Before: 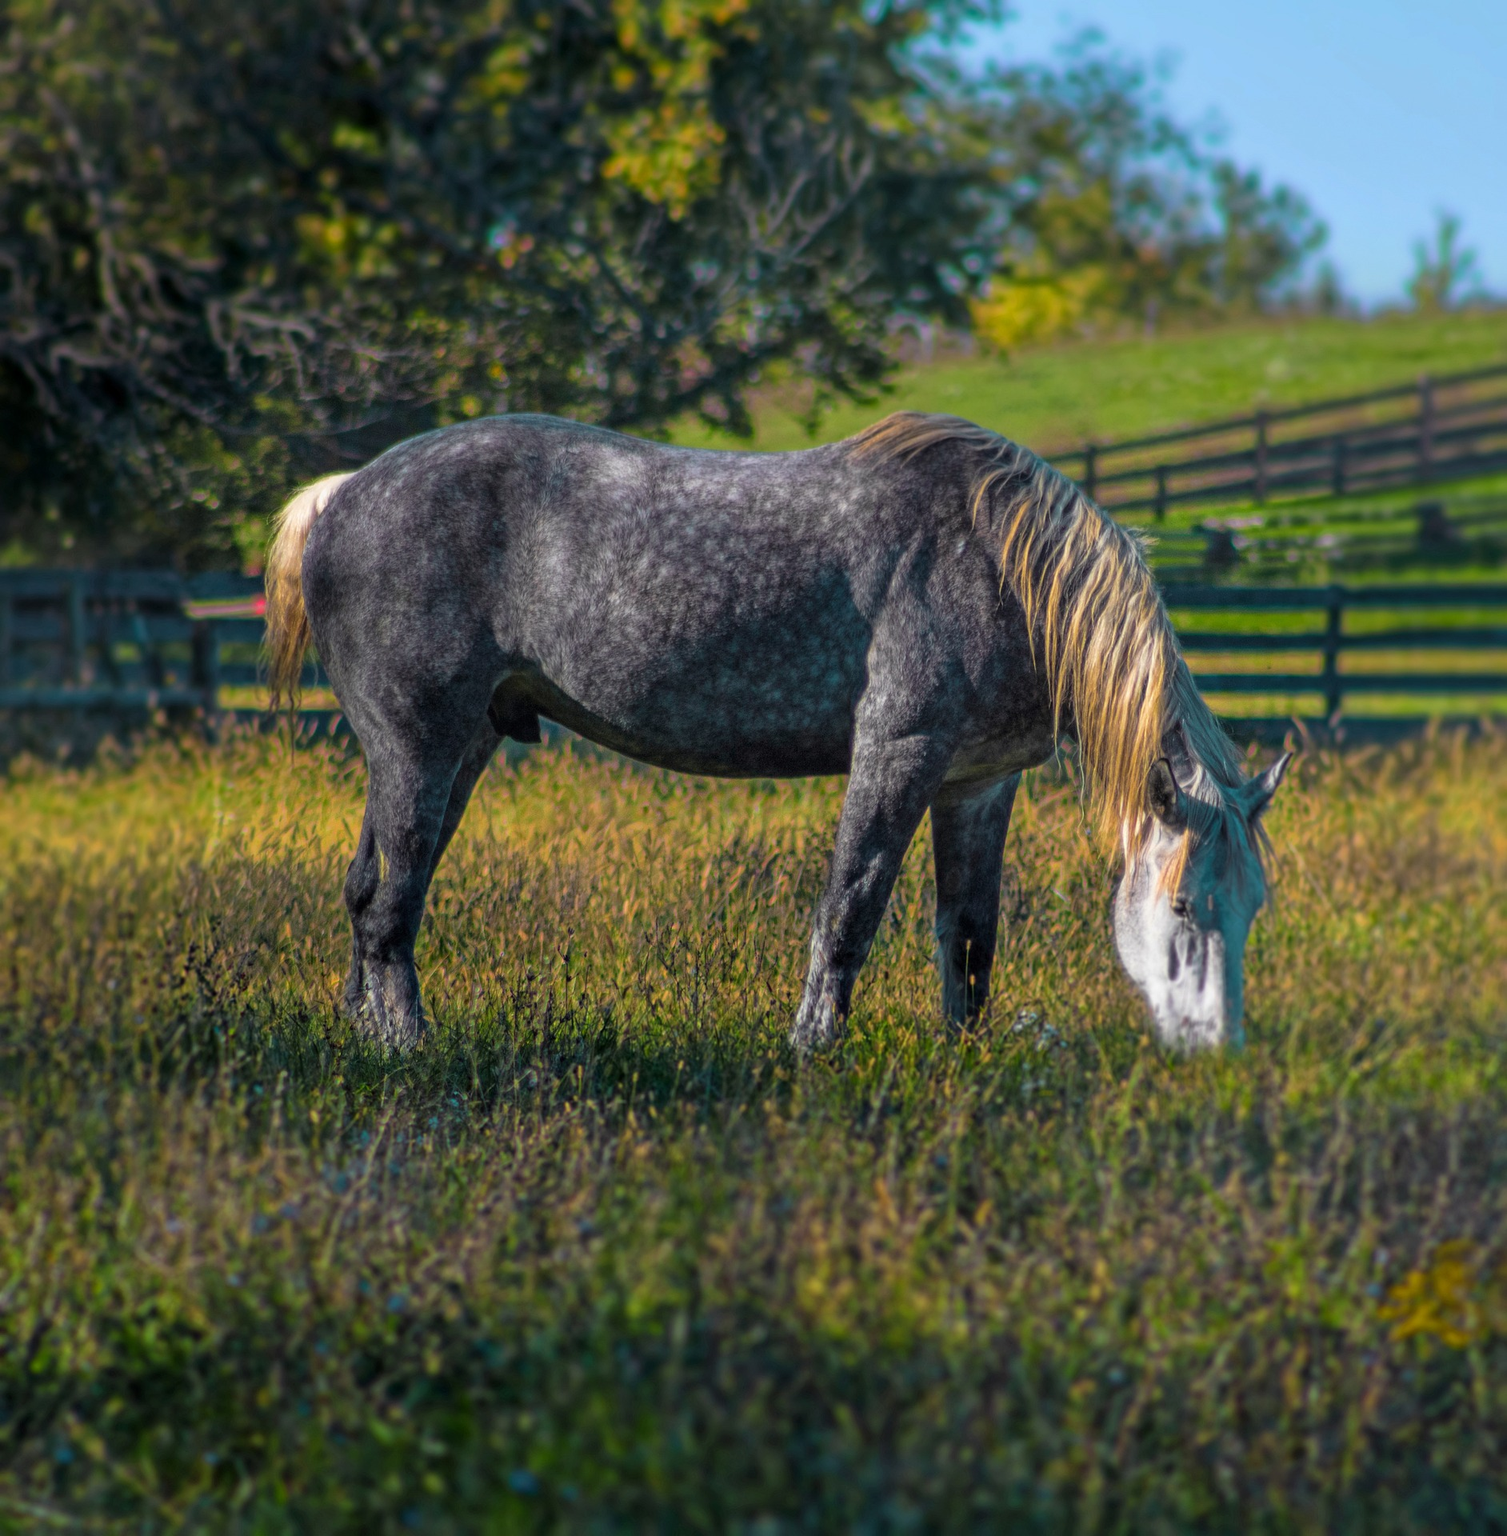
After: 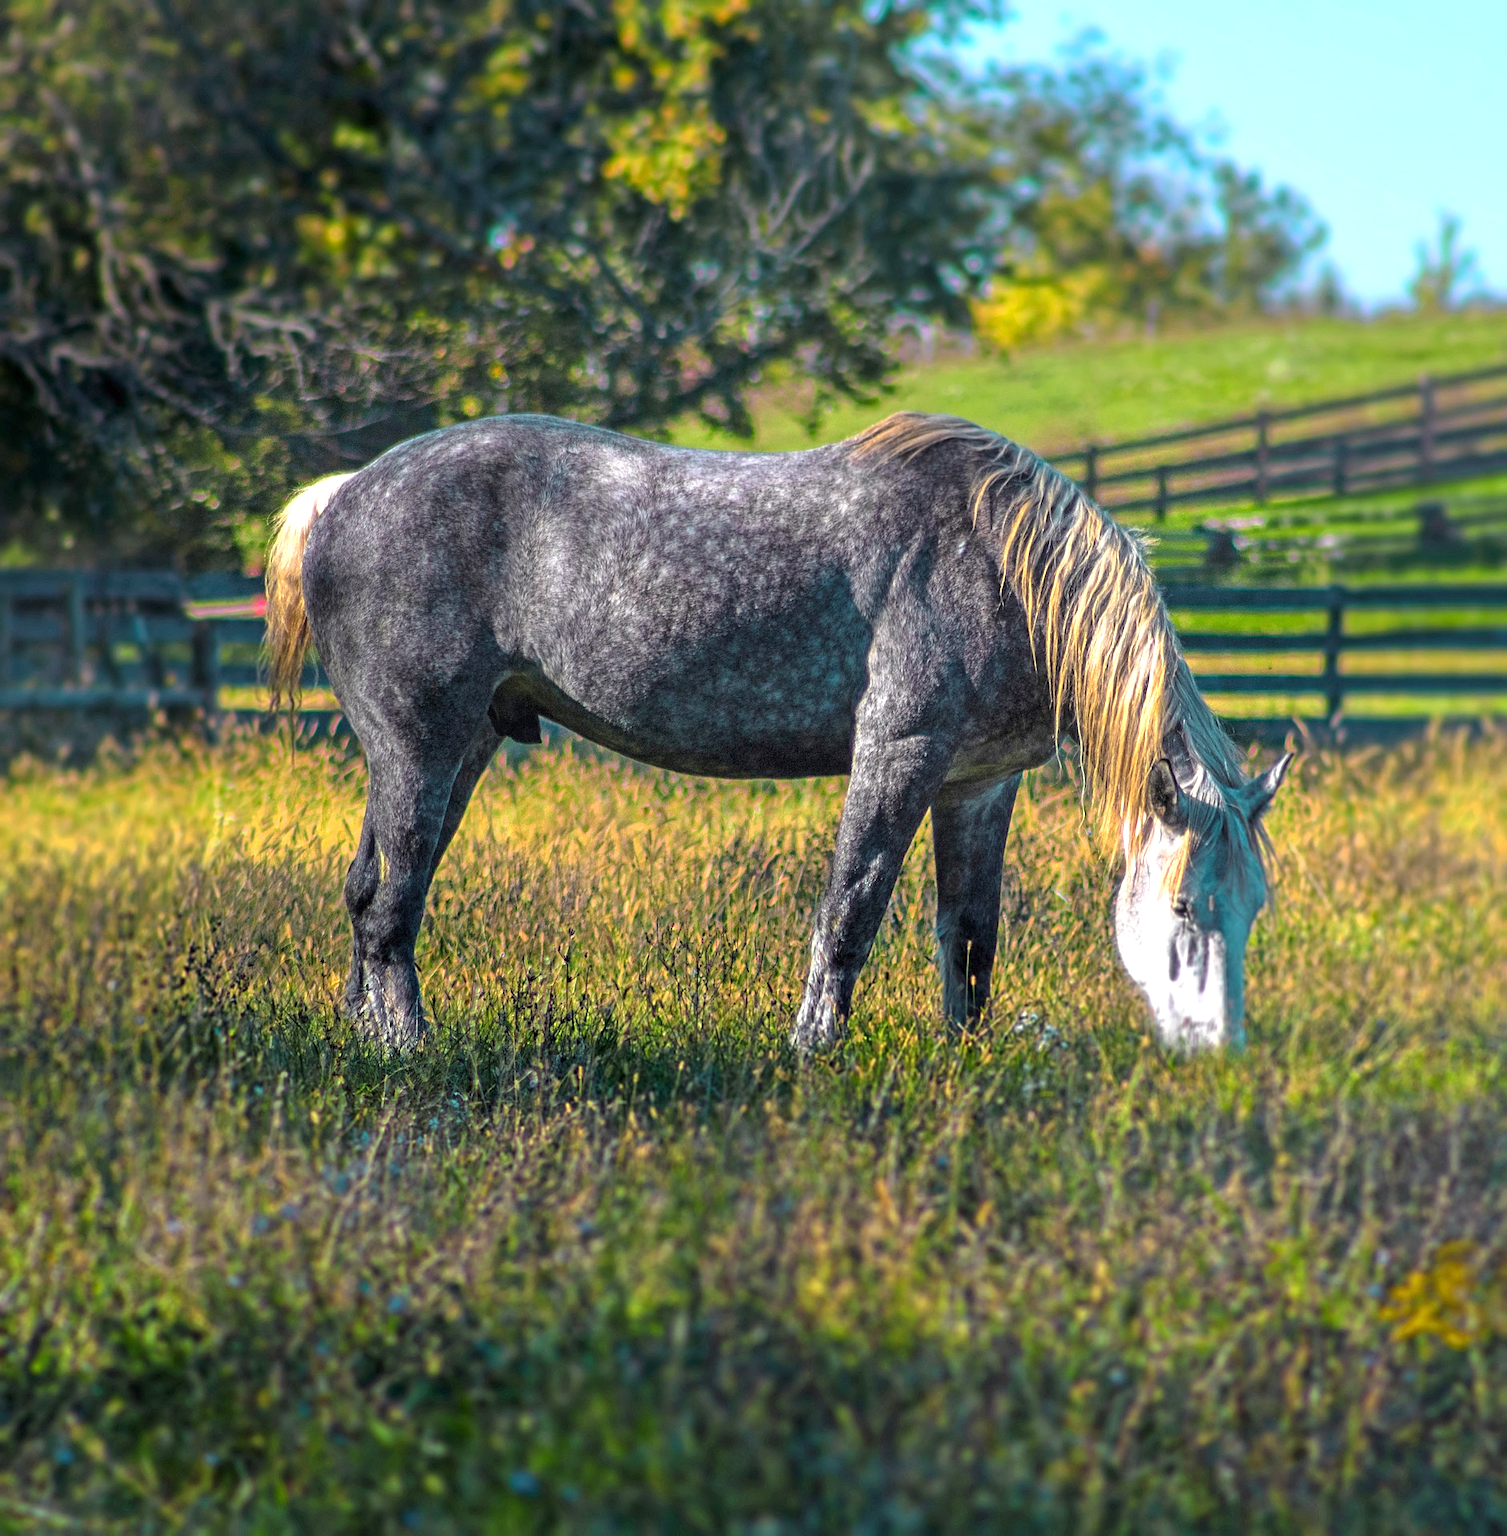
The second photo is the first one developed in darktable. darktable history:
sharpen: on, module defaults
exposure: black level correction 0, exposure 0.9 EV, compensate highlight preservation false
